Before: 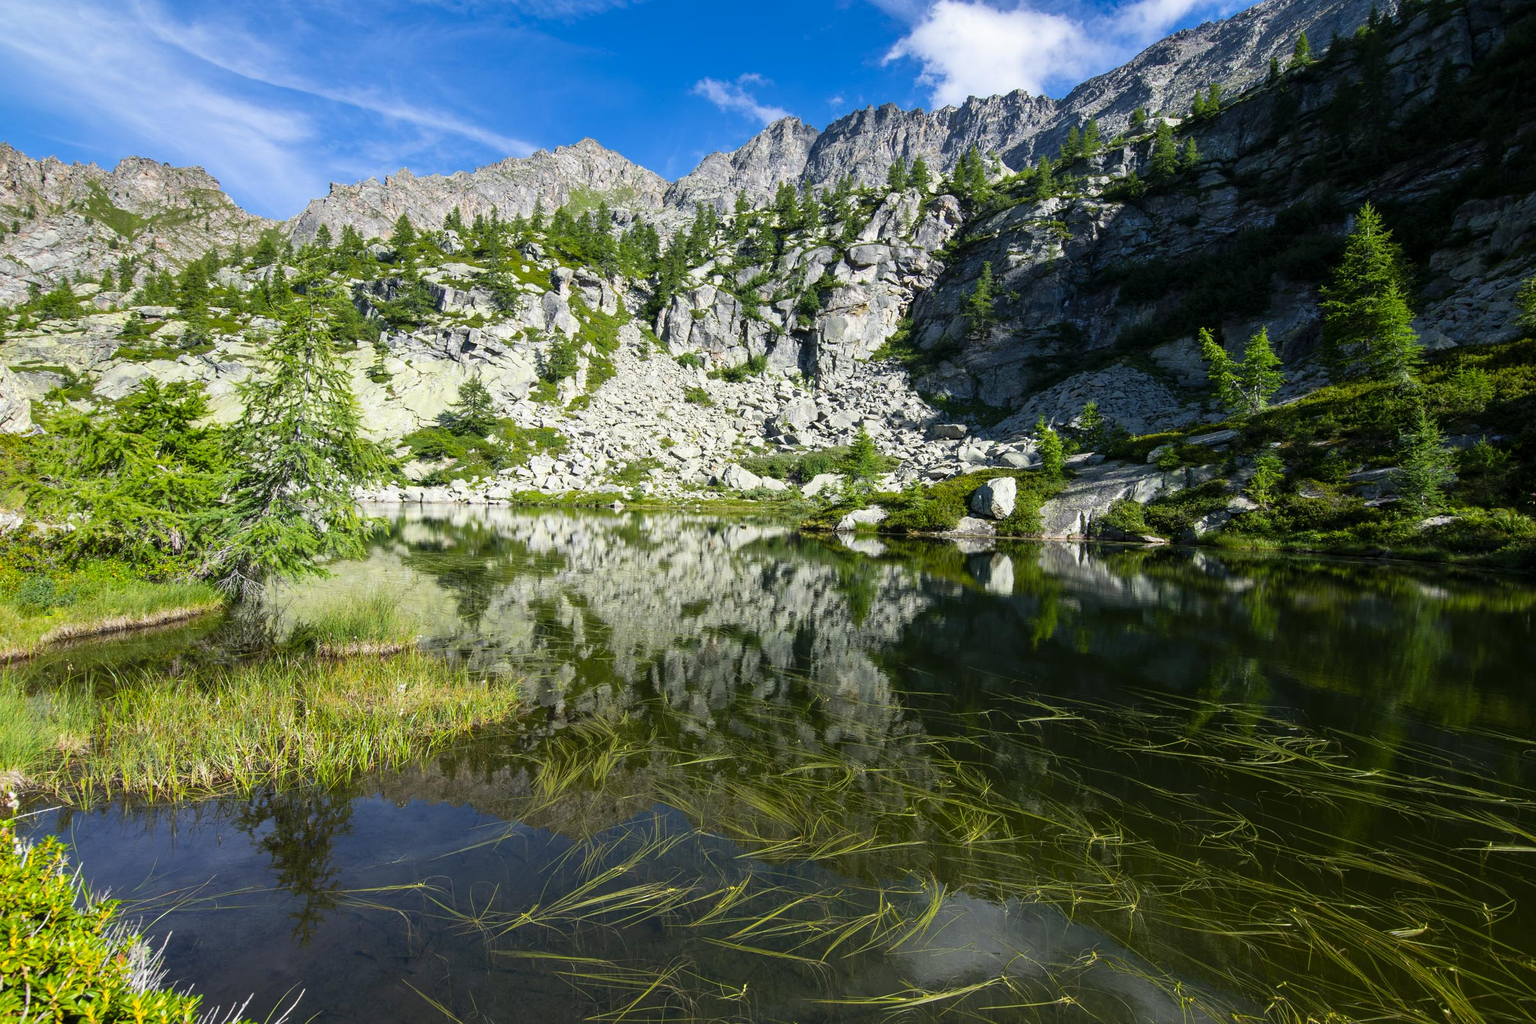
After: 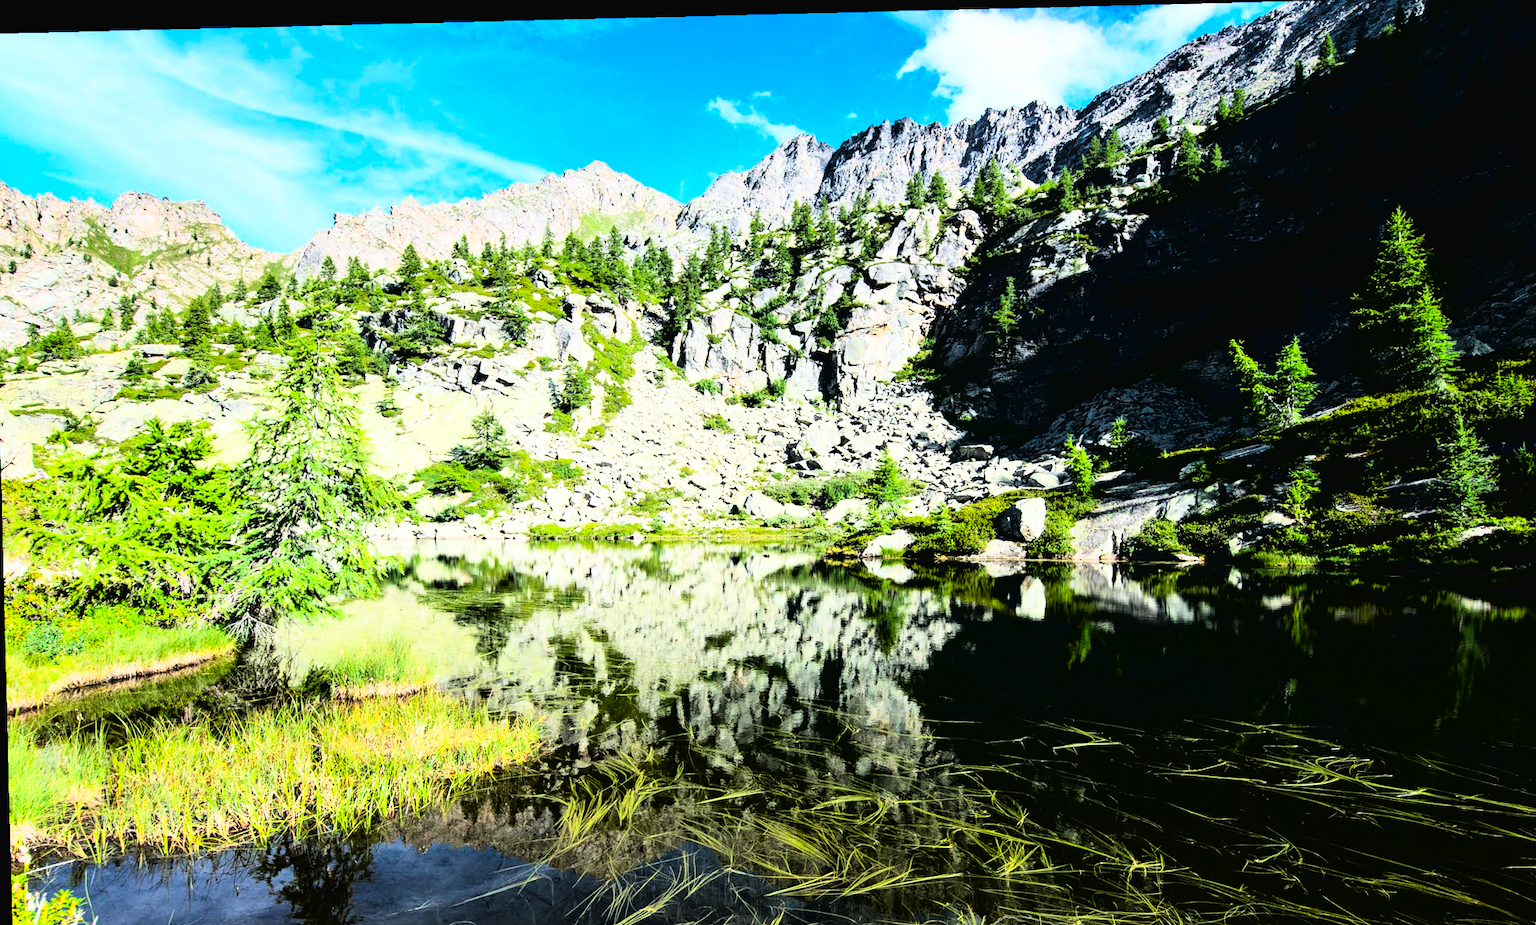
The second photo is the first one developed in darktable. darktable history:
crop and rotate: angle 0.2°, left 0.275%, right 3.127%, bottom 14.18%
rotate and perspective: rotation -1.24°, automatic cropping off
tone curve: curves: ch0 [(0, 0.019) (0.11, 0.036) (0.259, 0.214) (0.378, 0.365) (0.499, 0.529) (1, 1)], color space Lab, linked channels, preserve colors none
rgb curve: curves: ch0 [(0, 0) (0.21, 0.15) (0.24, 0.21) (0.5, 0.75) (0.75, 0.96) (0.89, 0.99) (1, 1)]; ch1 [(0, 0.02) (0.21, 0.13) (0.25, 0.2) (0.5, 0.67) (0.75, 0.9) (0.89, 0.97) (1, 1)]; ch2 [(0, 0.02) (0.21, 0.13) (0.25, 0.2) (0.5, 0.67) (0.75, 0.9) (0.89, 0.97) (1, 1)], compensate middle gray true
